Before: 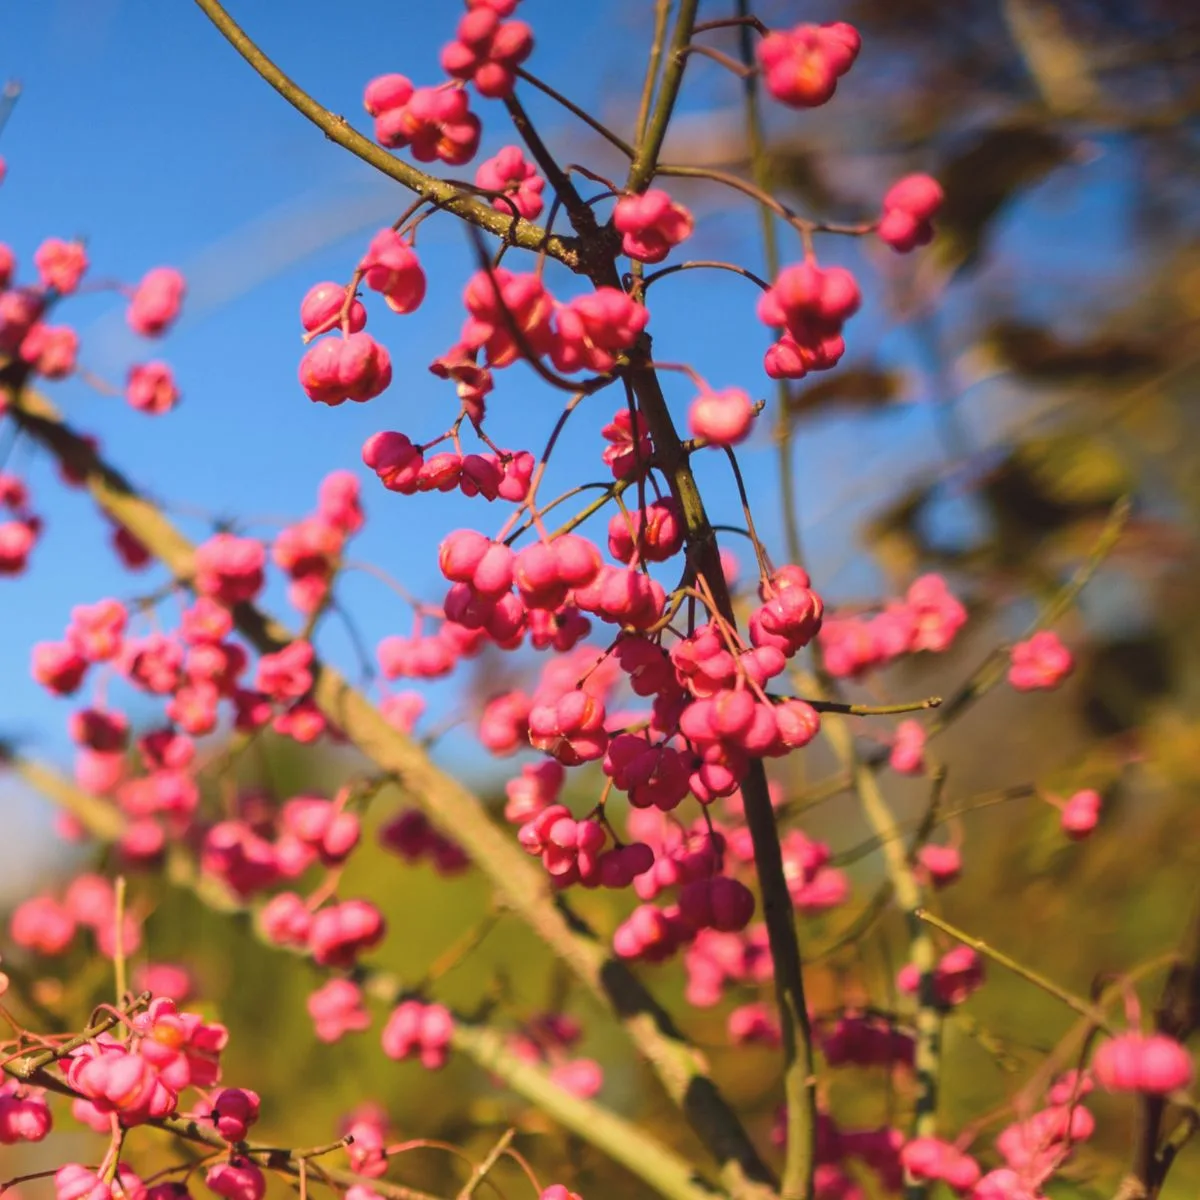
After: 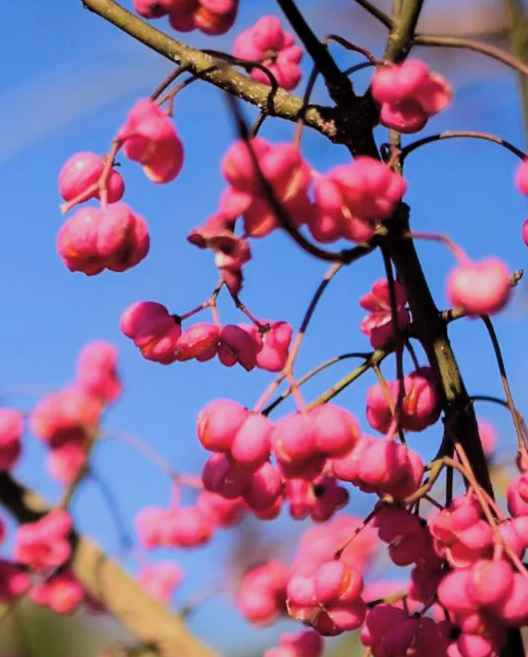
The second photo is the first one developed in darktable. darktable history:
filmic rgb: black relative exposure -5 EV, hardness 2.88, contrast 1.3
color calibration: illuminant as shot in camera, x 0.37, y 0.382, temperature 4313.32 K
white balance: red 1, blue 1
crop: left 20.248%, top 10.86%, right 35.675%, bottom 34.321%
